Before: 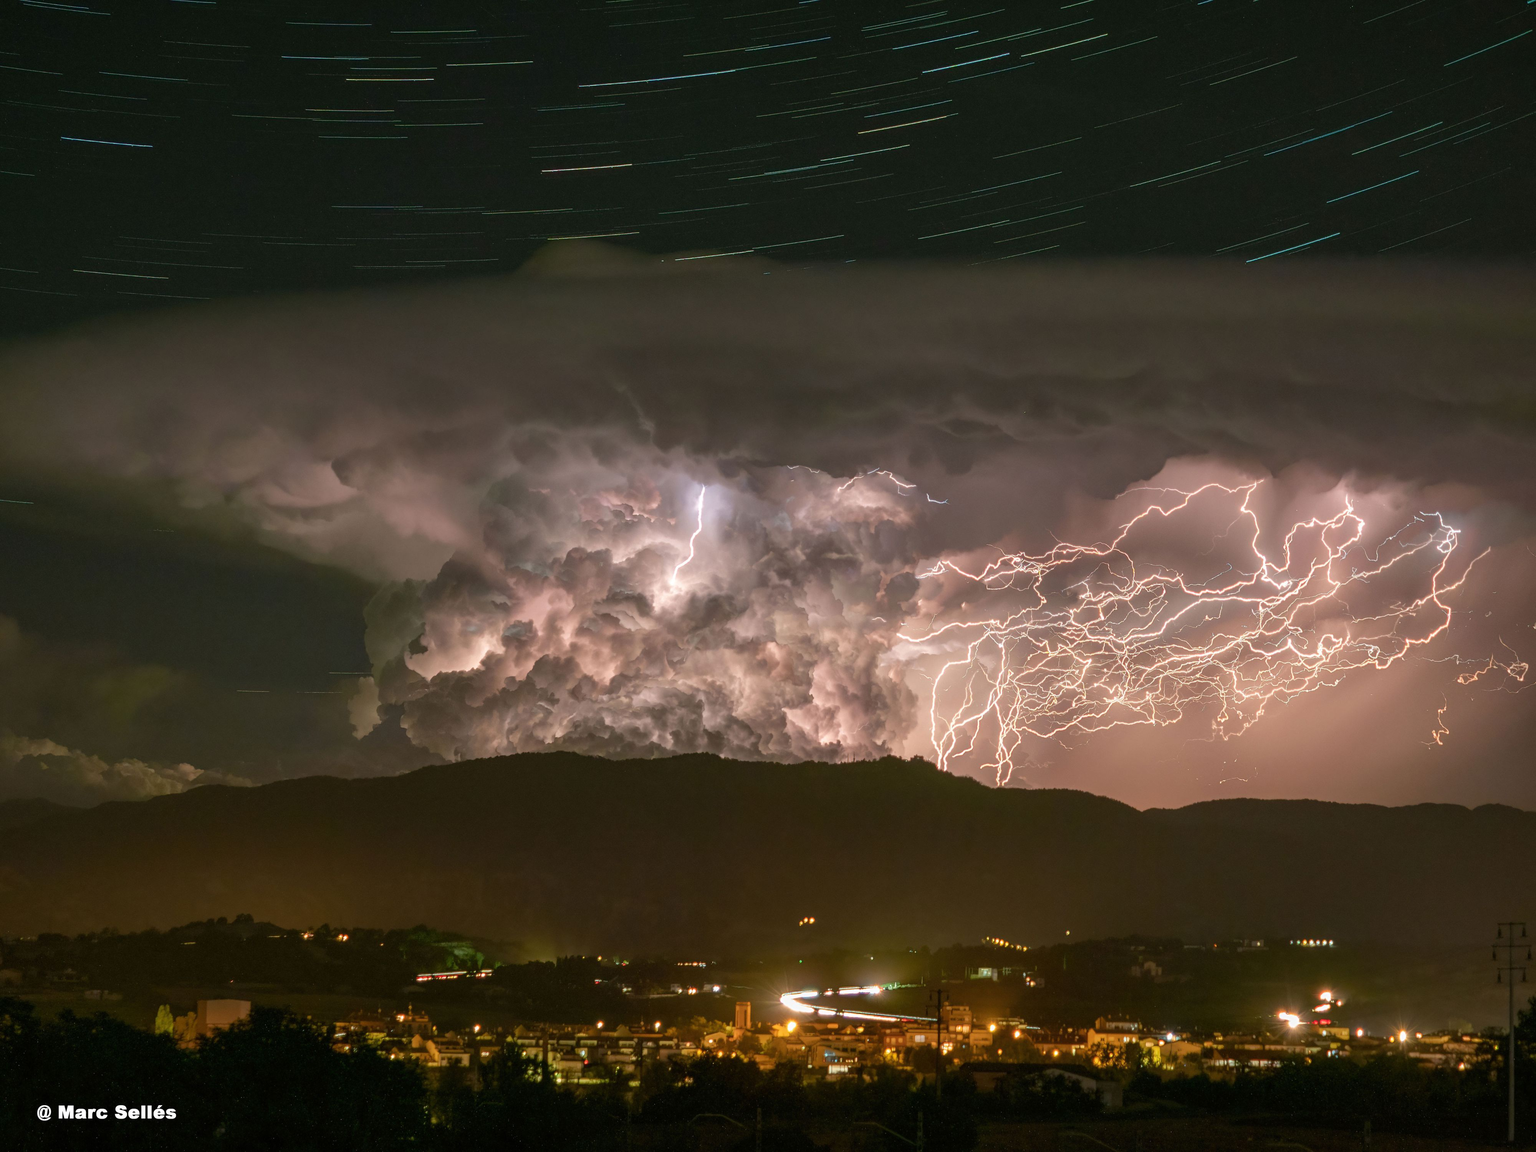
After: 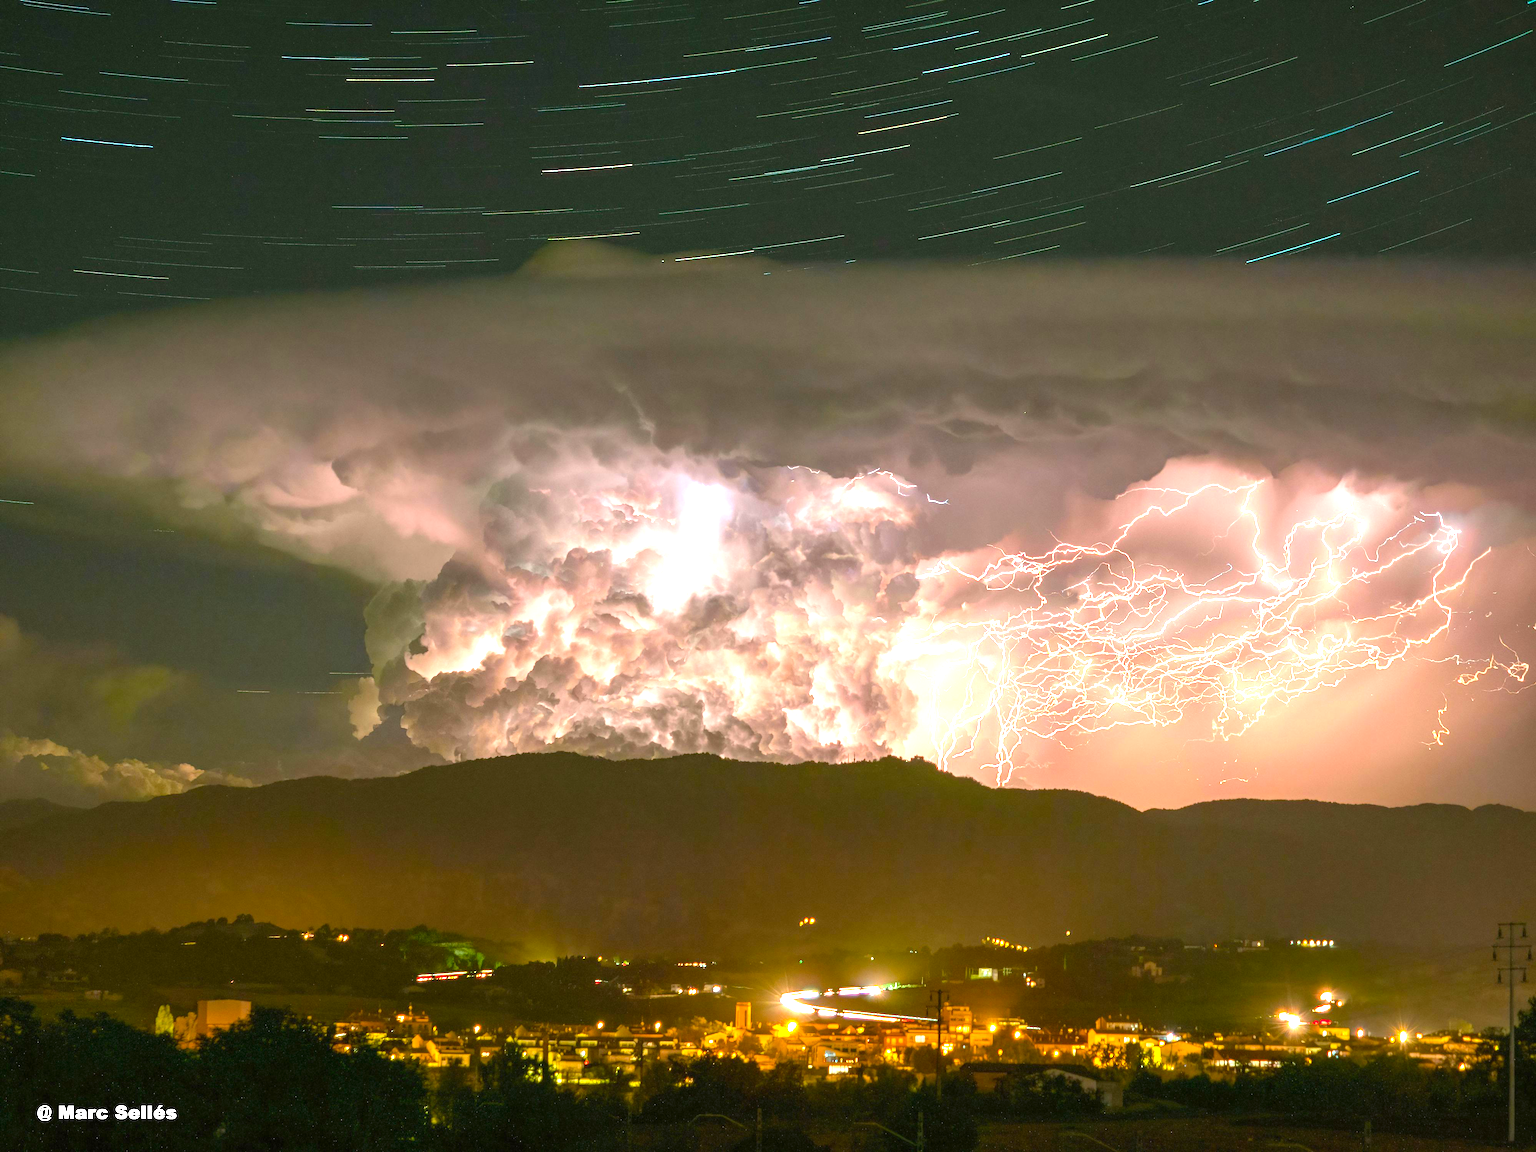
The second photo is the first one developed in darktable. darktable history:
exposure: black level correction 0, exposure 1.625 EV, compensate exposure bias true, compensate highlight preservation false
color balance rgb: perceptual saturation grading › global saturation 20%, global vibrance 20%
